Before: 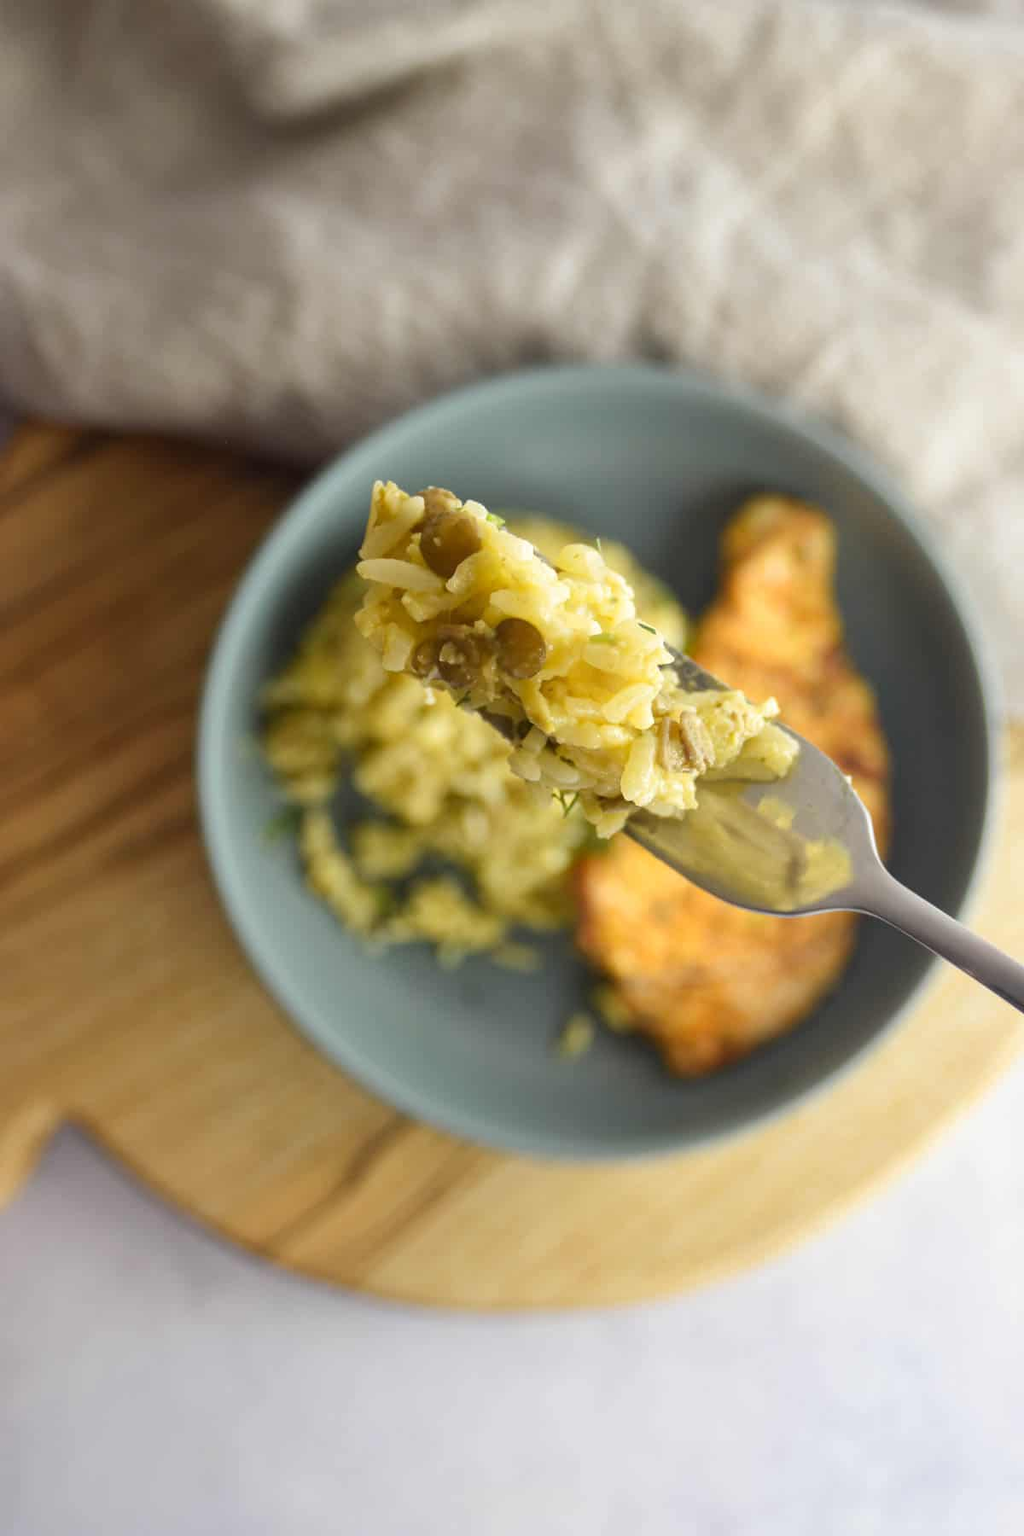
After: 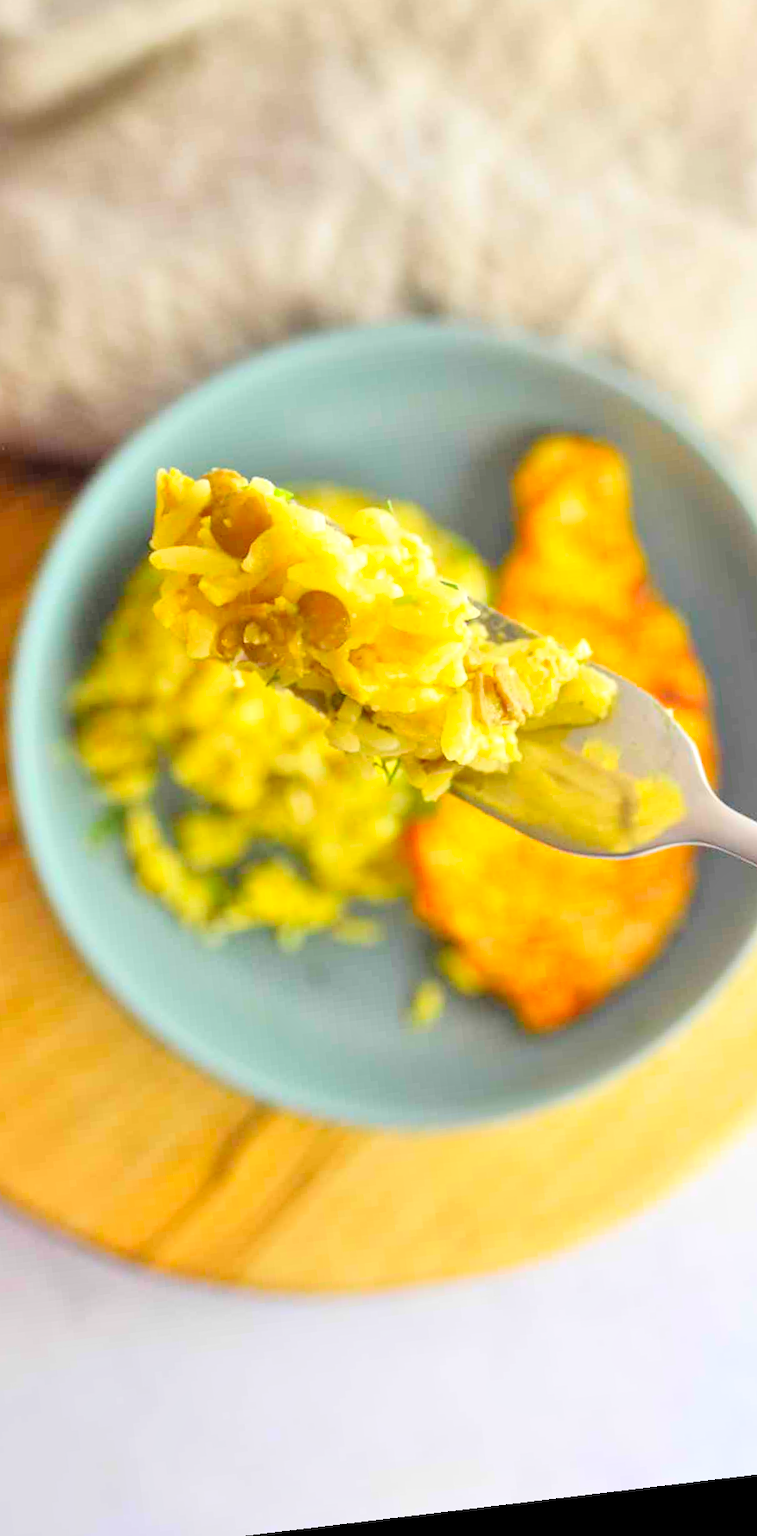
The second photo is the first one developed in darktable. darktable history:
rotate and perspective: rotation -6.83°, automatic cropping off
crop and rotate: left 22.918%, top 5.629%, right 14.711%, bottom 2.247%
tone equalizer: -7 EV 0.15 EV, -6 EV 0.6 EV, -5 EV 1.15 EV, -4 EV 1.33 EV, -3 EV 1.15 EV, -2 EV 0.6 EV, -1 EV 0.15 EV, mask exposure compensation -0.5 EV
contrast brightness saturation: contrast 0.2, brightness 0.2, saturation 0.8
